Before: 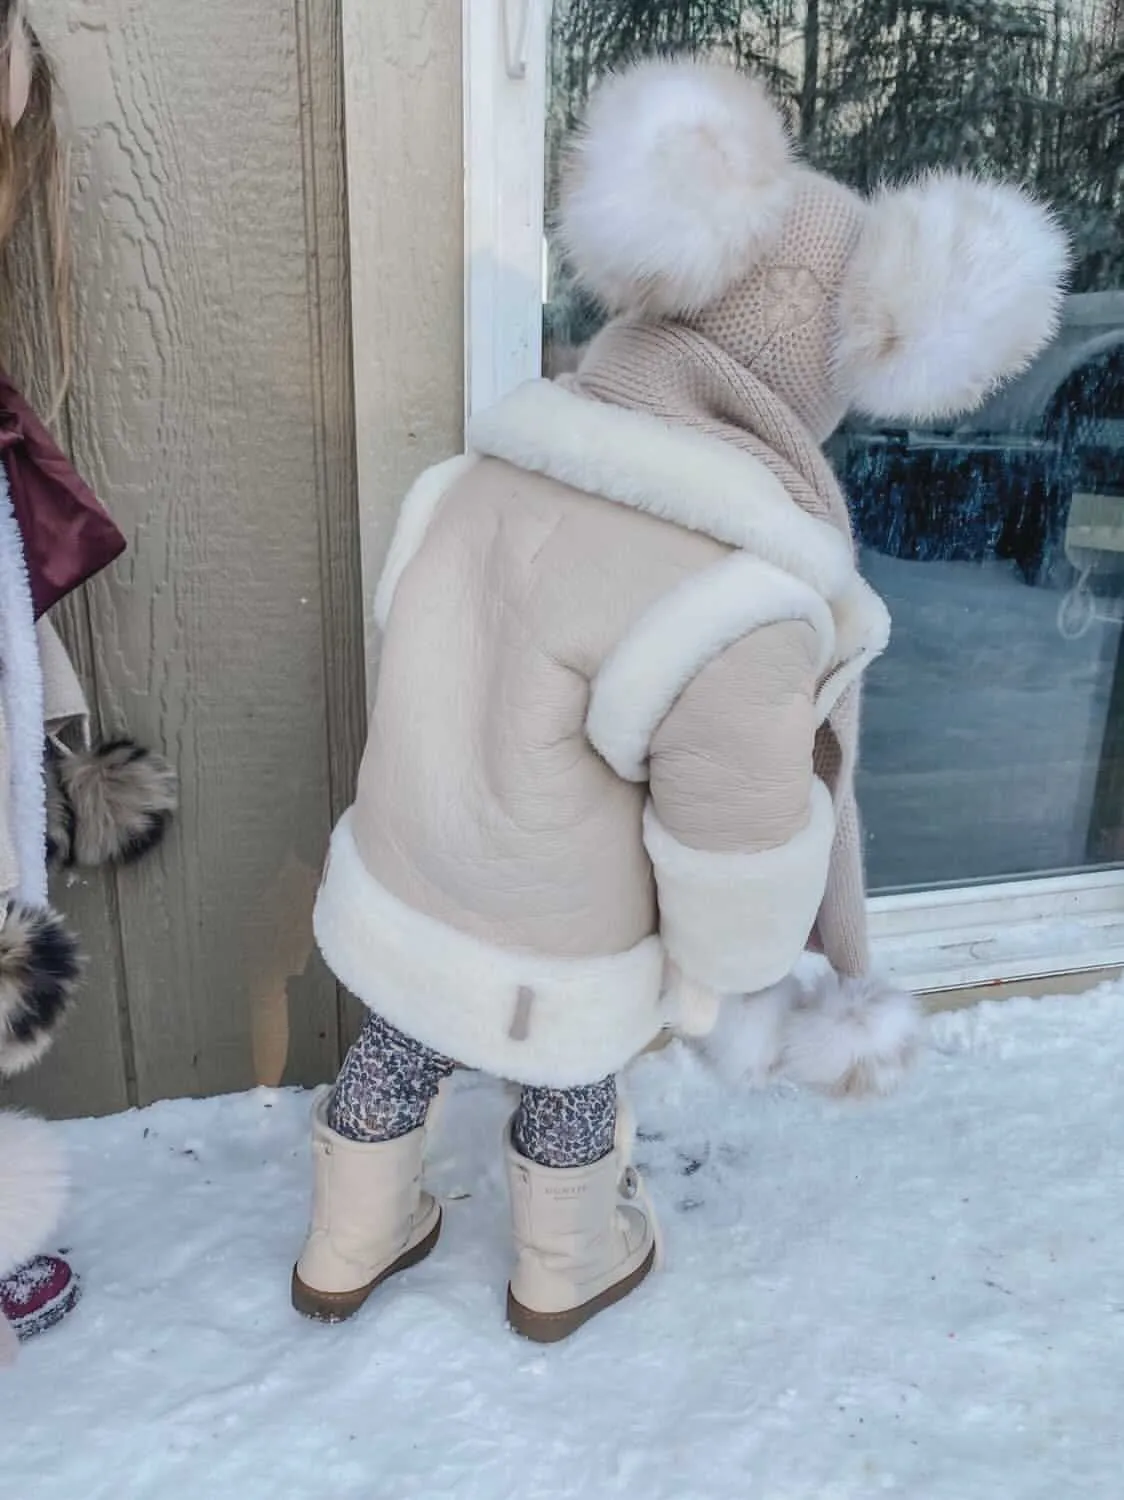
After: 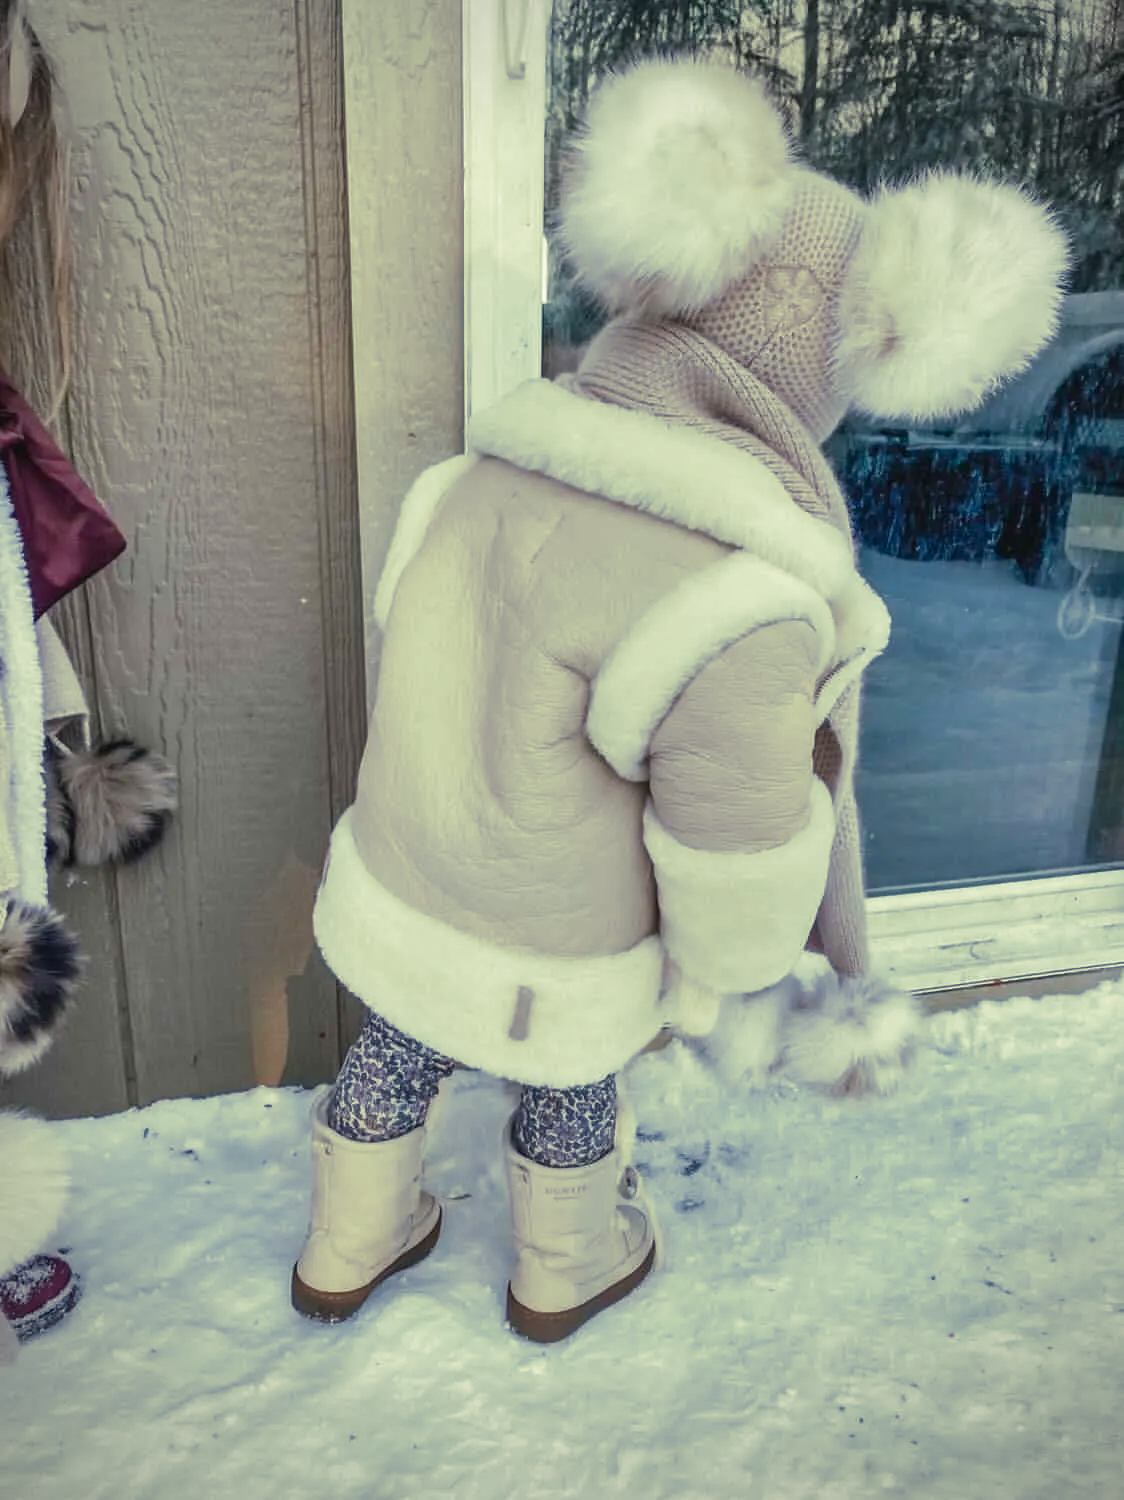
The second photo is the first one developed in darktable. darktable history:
color balance rgb: perceptual saturation grading › global saturation 20%, global vibrance 20%
split-toning: shadows › hue 290.82°, shadows › saturation 0.34, highlights › saturation 0.38, balance 0, compress 50%
shadows and highlights: shadows 12, white point adjustment 1.2, soften with gaussian
vignetting: fall-off start 79.88%
